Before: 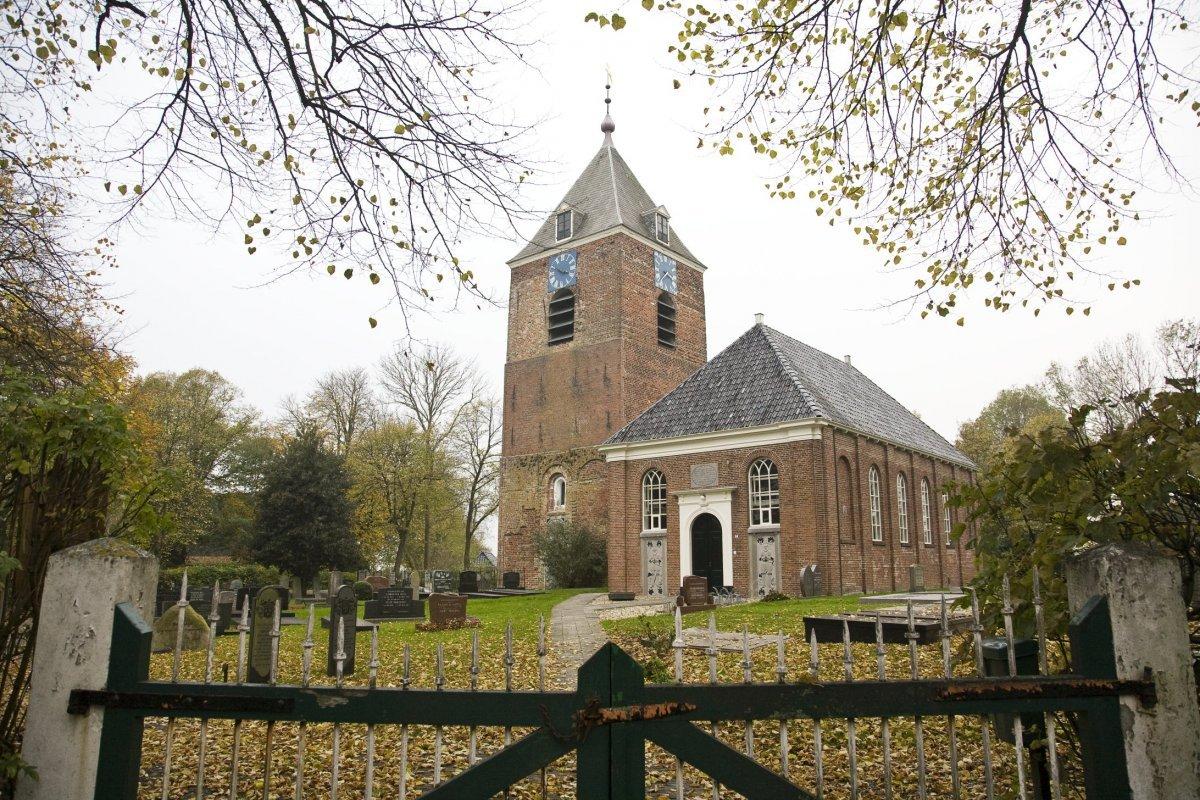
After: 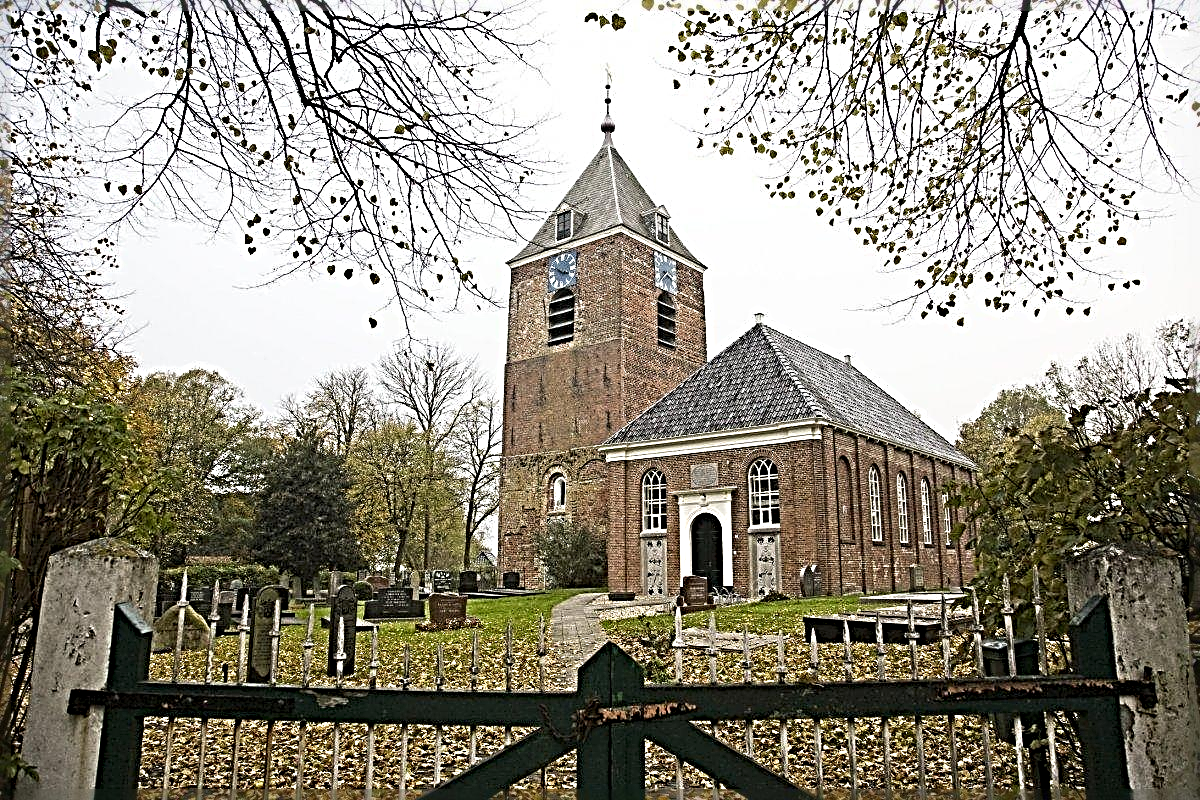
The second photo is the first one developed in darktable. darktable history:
sharpen: radius 4.031, amount 1.996
